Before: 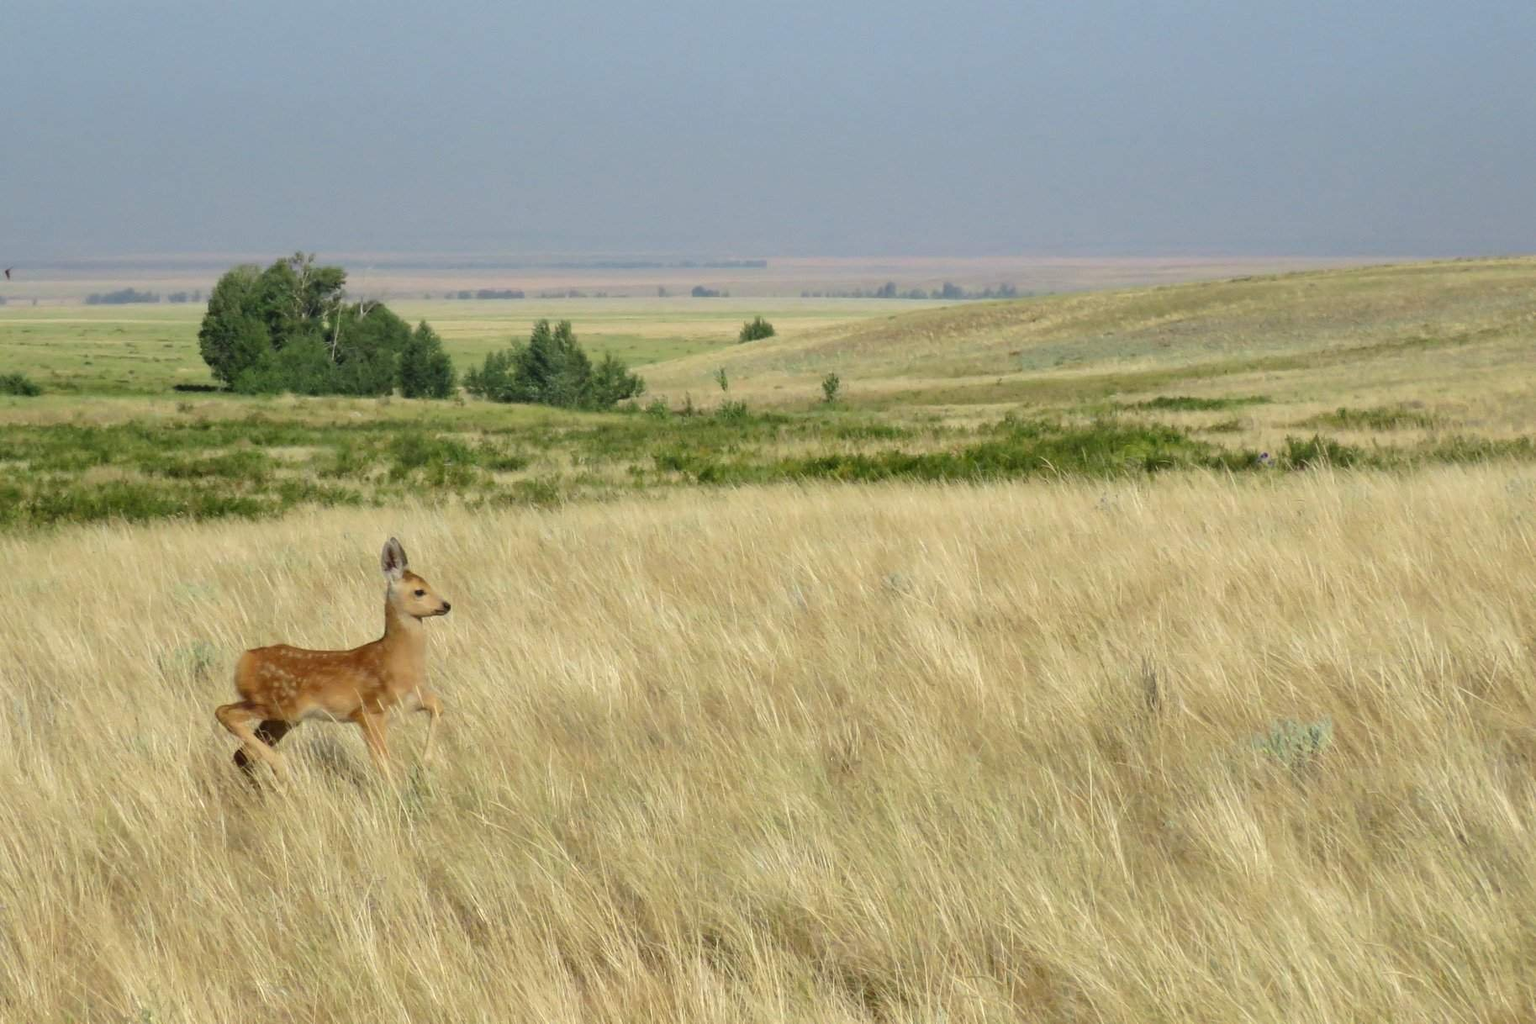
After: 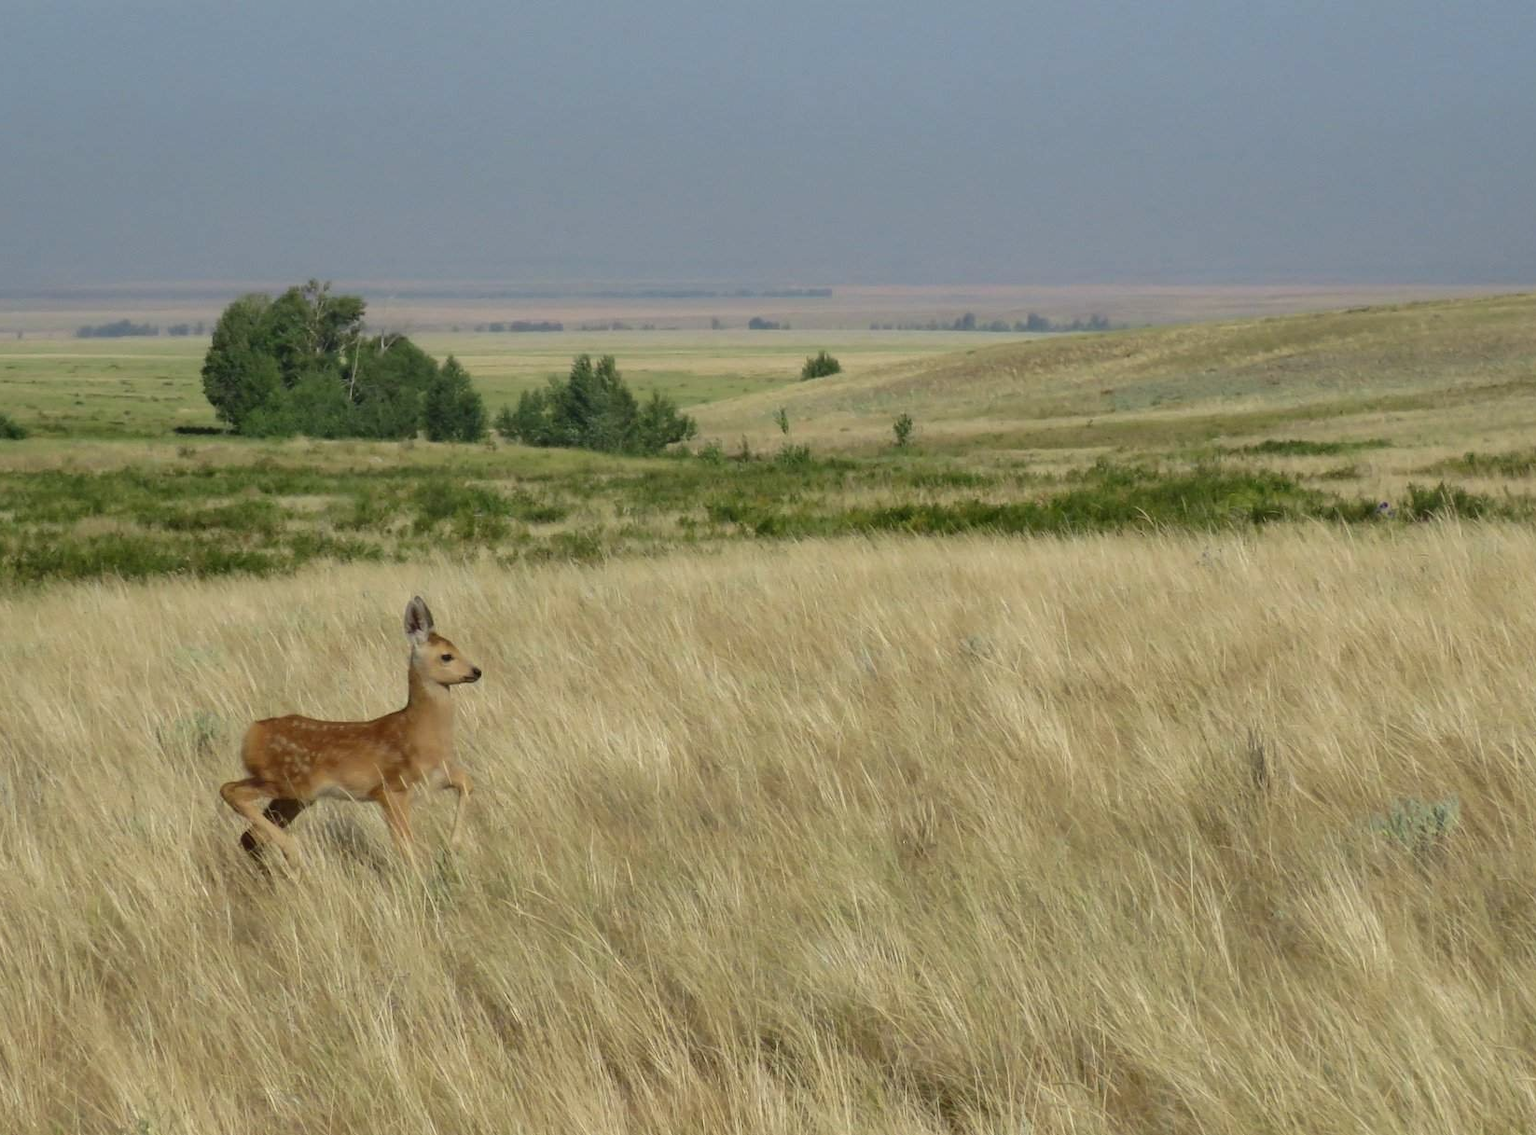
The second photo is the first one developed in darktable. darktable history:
tone equalizer: -8 EV 0.289 EV, -7 EV 0.379 EV, -6 EV 0.451 EV, -5 EV 0.231 EV, -3 EV -0.263 EV, -2 EV -0.393 EV, -1 EV -0.443 EV, +0 EV -0.246 EV
shadows and highlights: soften with gaussian
color zones: curves: ch1 [(0, 0.469) (0.001, 0.469) (0.12, 0.446) (0.248, 0.469) (0.5, 0.5) (0.748, 0.5) (0.999, 0.469) (1, 0.469)]
crop and rotate: left 1.132%, right 8.694%
